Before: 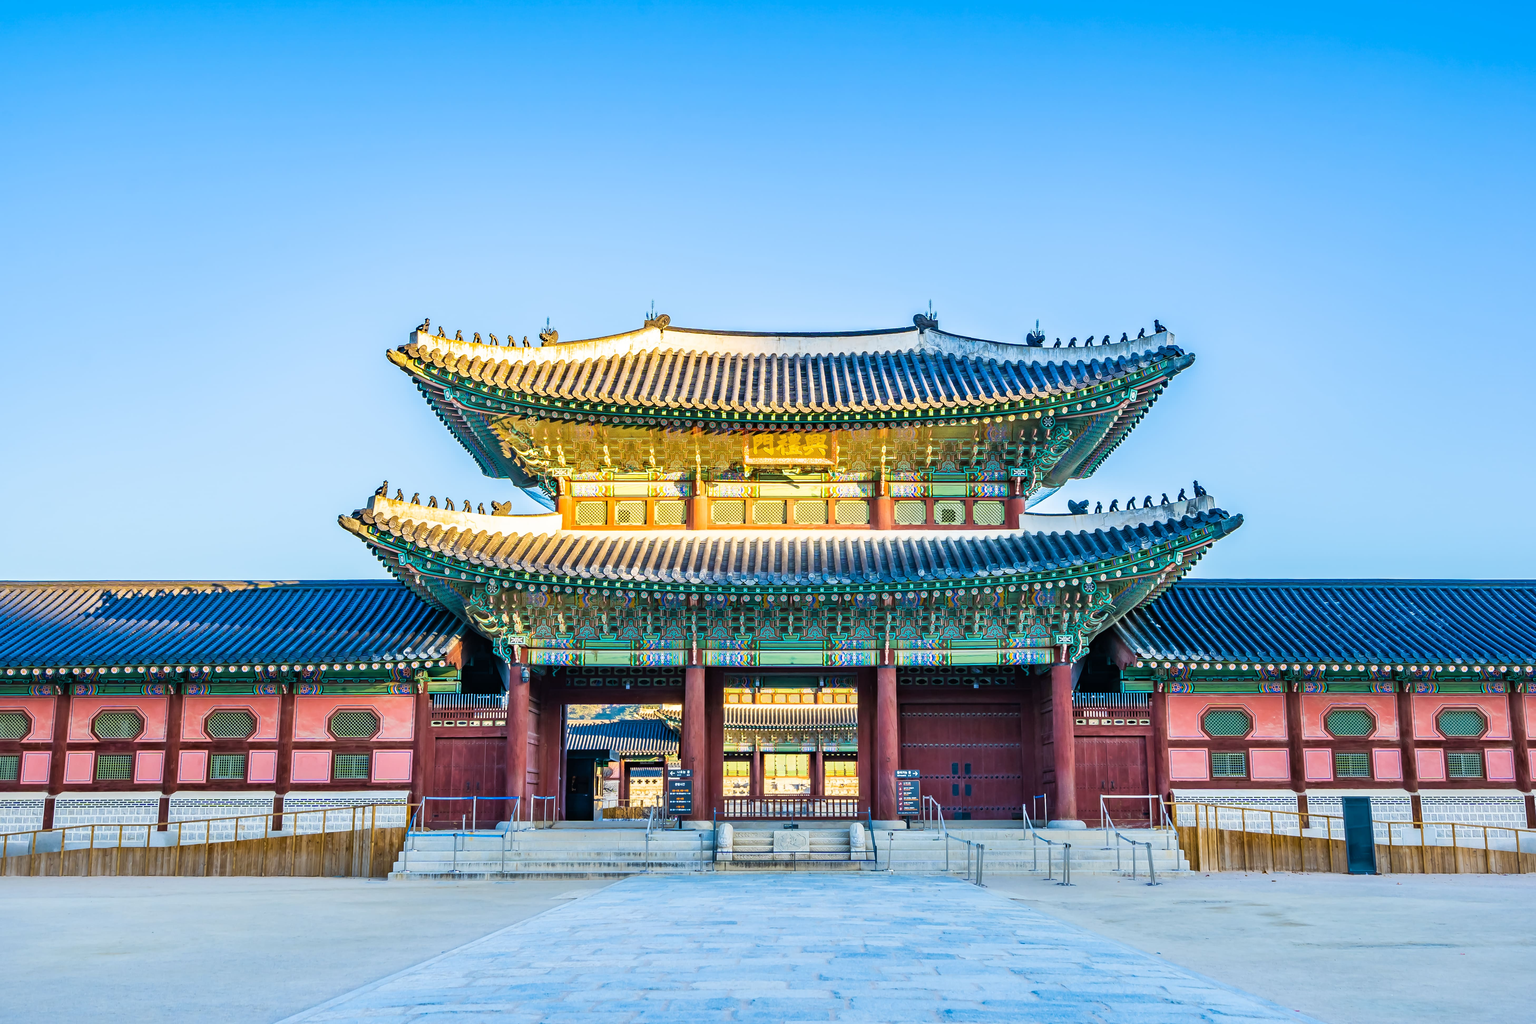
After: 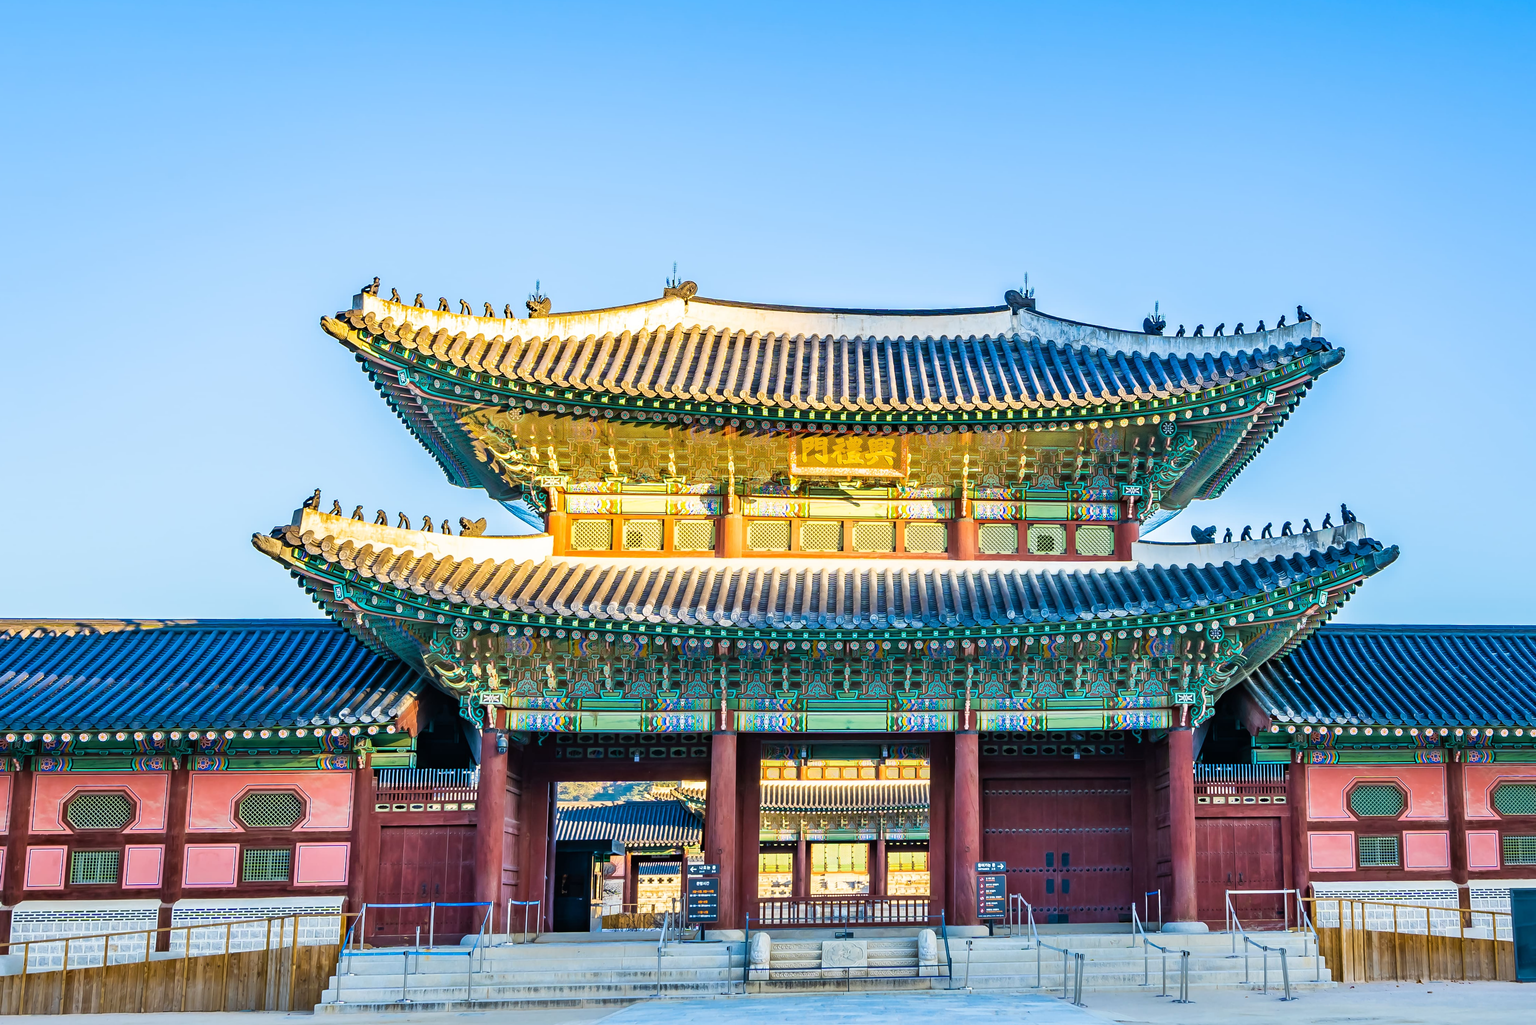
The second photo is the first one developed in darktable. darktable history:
rotate and perspective: rotation 0.679°, lens shift (horizontal) 0.136, crop left 0.009, crop right 0.991, crop top 0.078, crop bottom 0.95
crop: left 11.225%, top 5.381%, right 9.565%, bottom 10.314%
